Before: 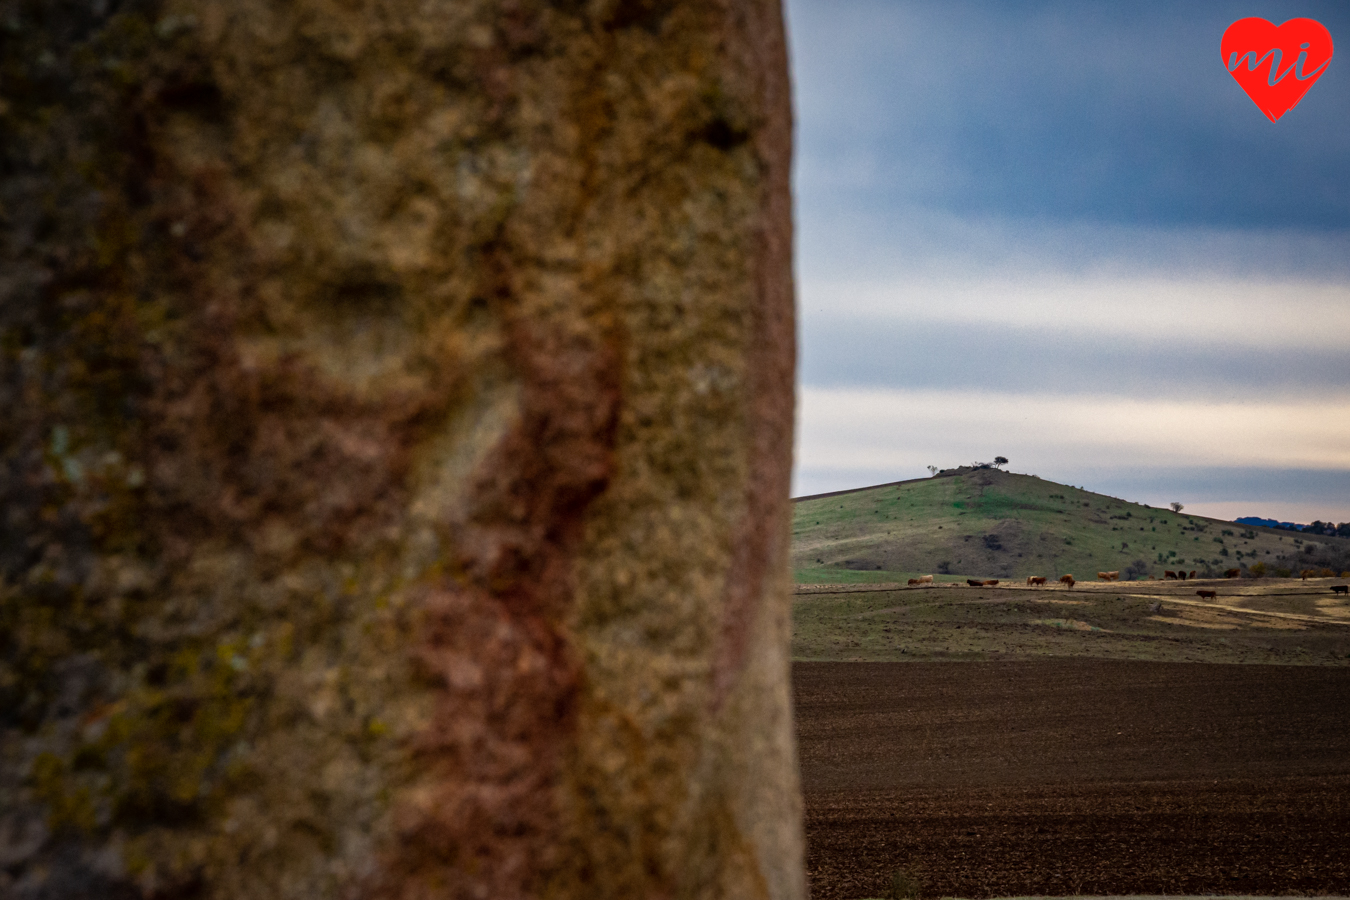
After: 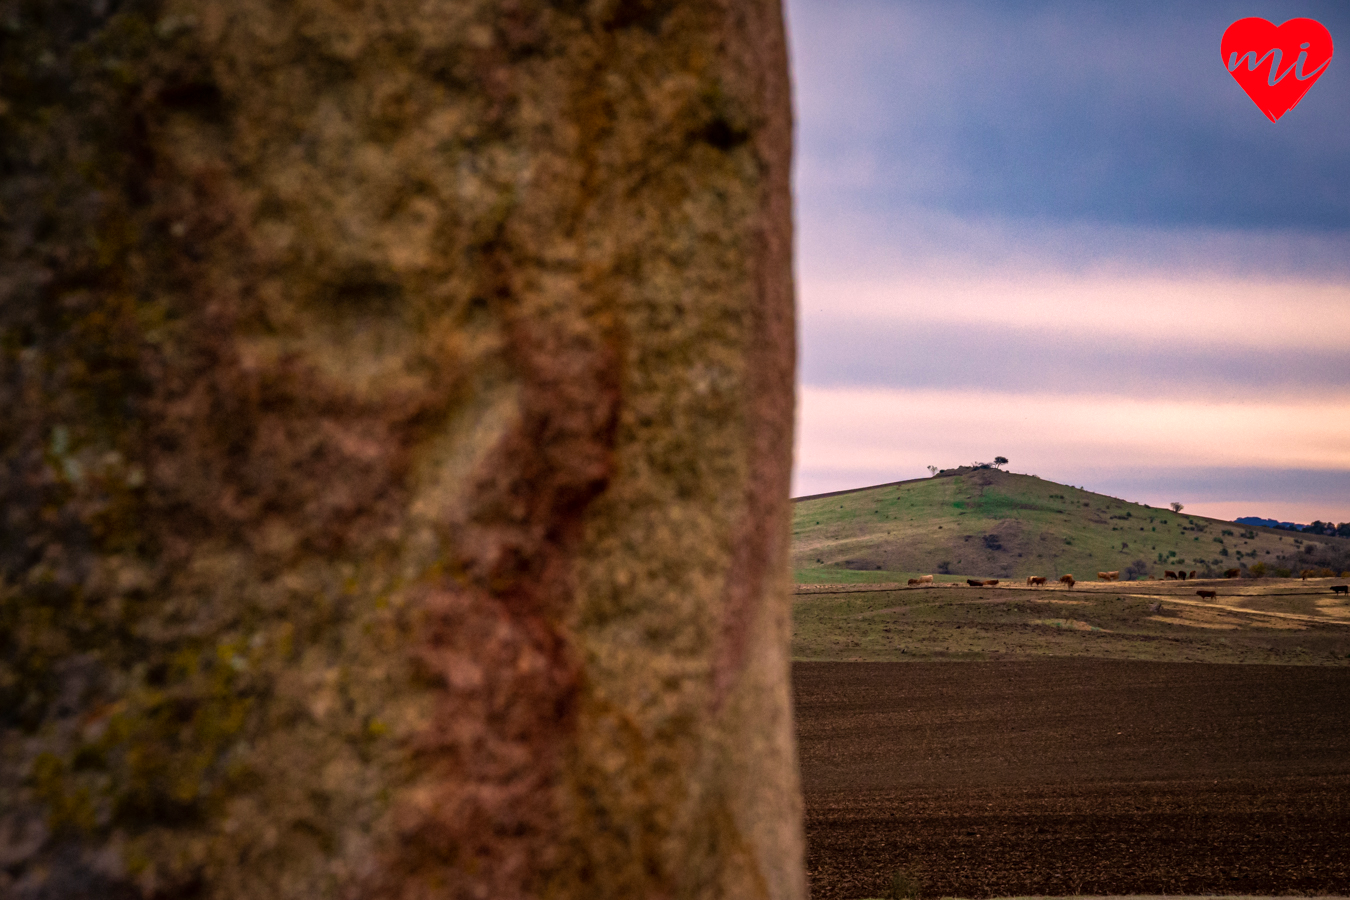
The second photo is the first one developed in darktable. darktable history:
exposure: exposure 0.177 EV, compensate highlight preservation false
color correction: highlights a* 12.57, highlights b* 5.47
velvia: on, module defaults
